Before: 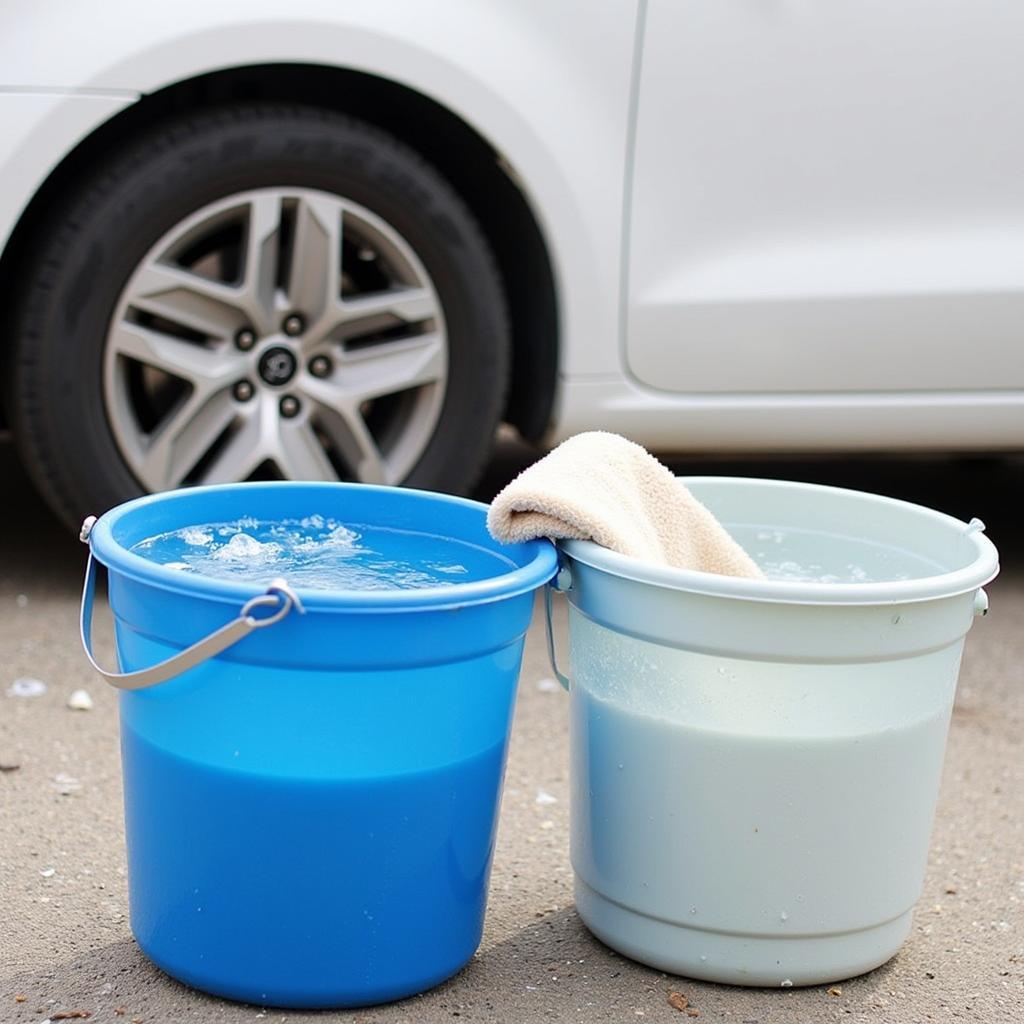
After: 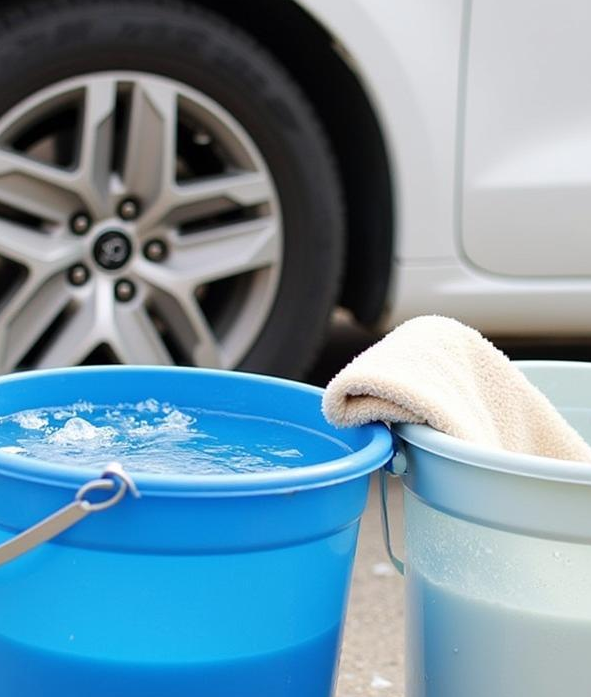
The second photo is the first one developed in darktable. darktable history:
crop: left 16.187%, top 11.354%, right 26.025%, bottom 20.543%
levels: levels [0, 0.498, 0.996]
